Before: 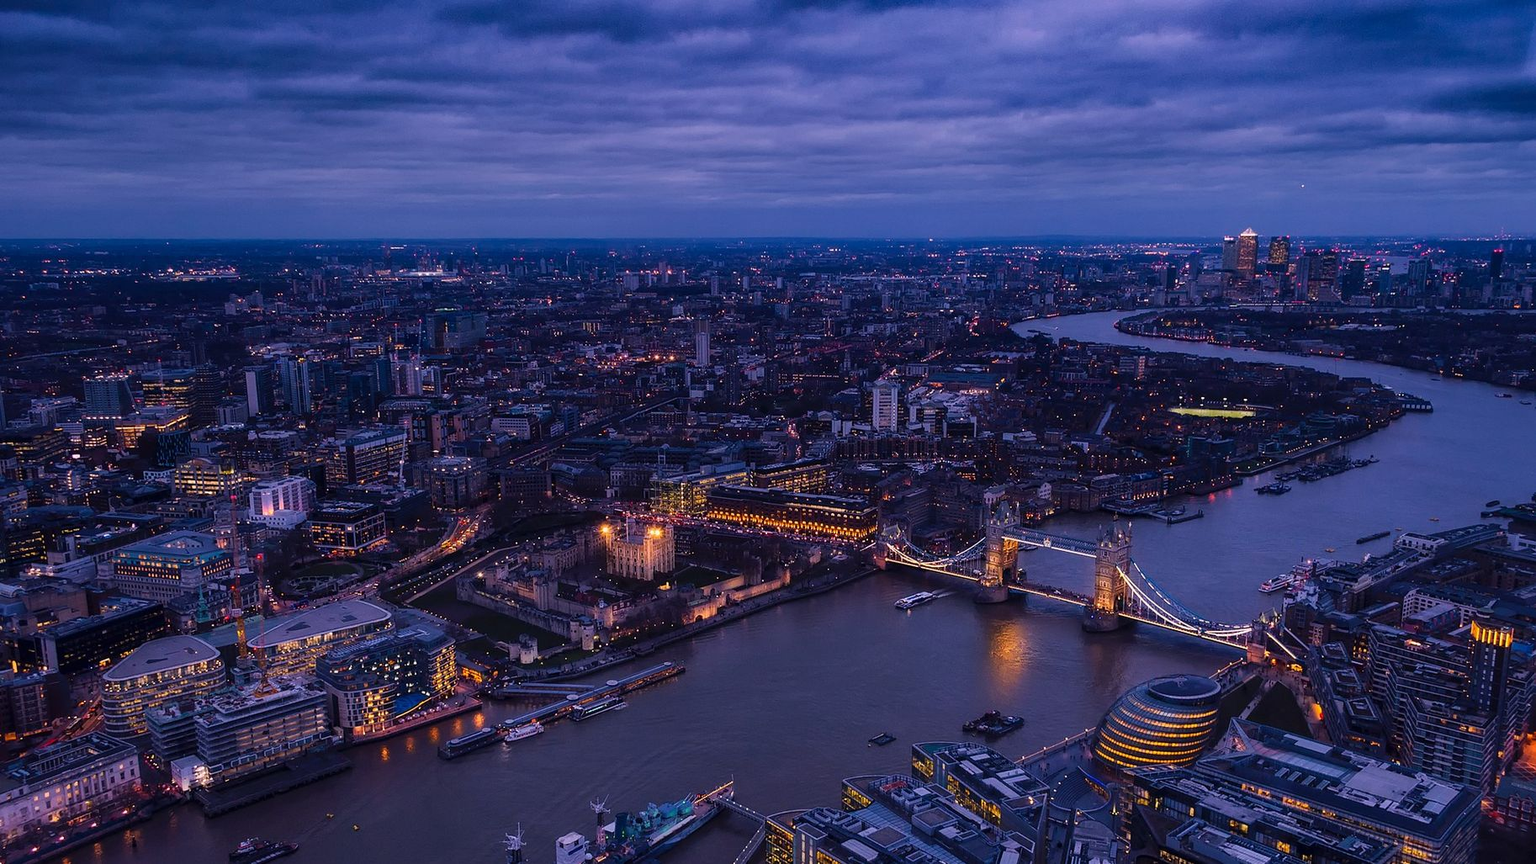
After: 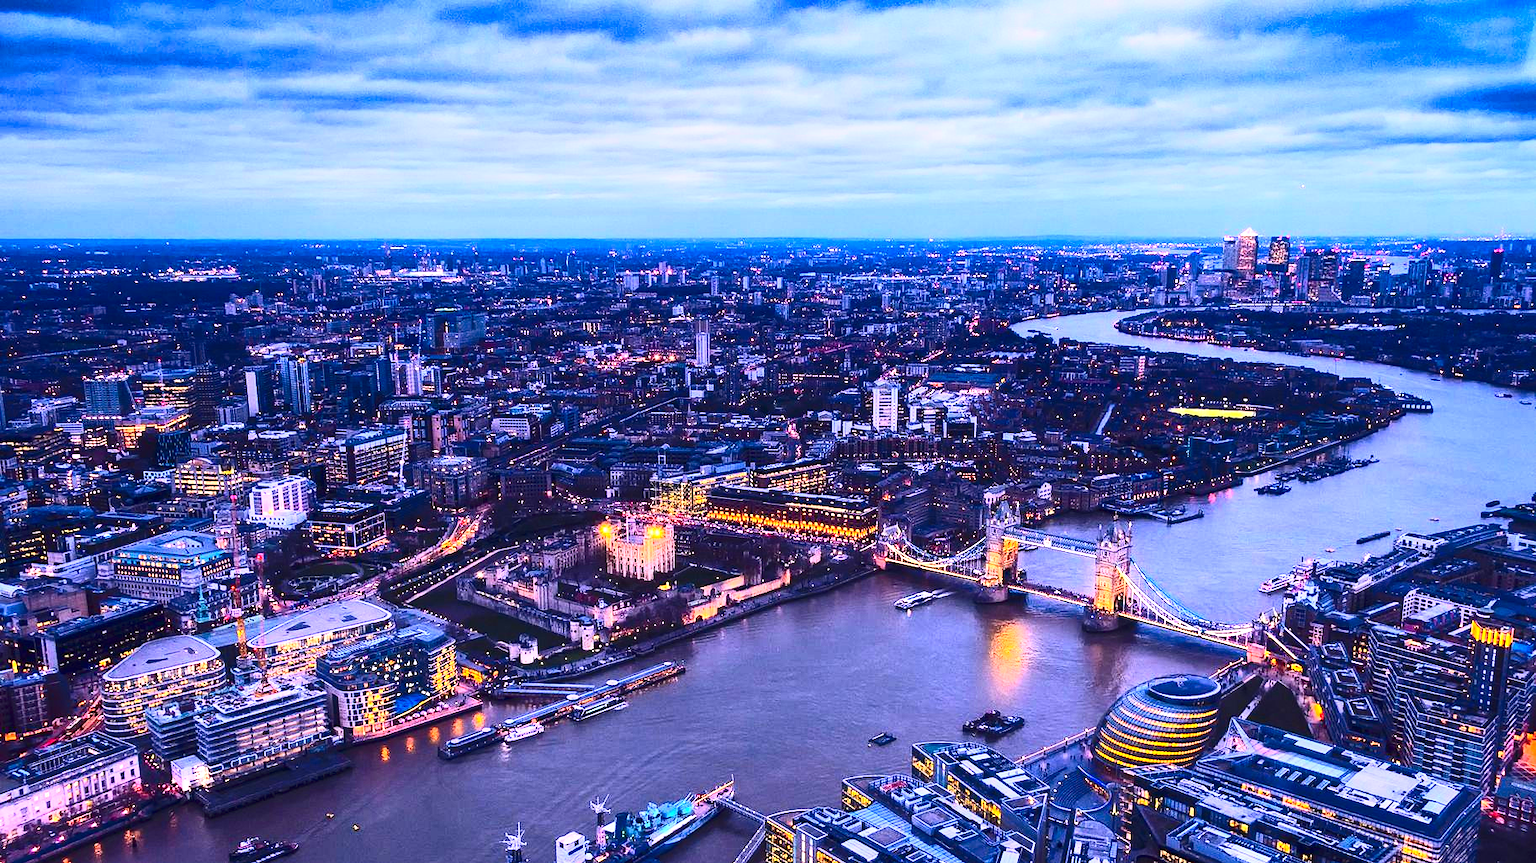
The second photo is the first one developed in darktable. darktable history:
contrast brightness saturation: contrast 0.4, brightness 0.1, saturation 0.21
exposure: black level correction 0, exposure 2 EV, compensate highlight preservation false
